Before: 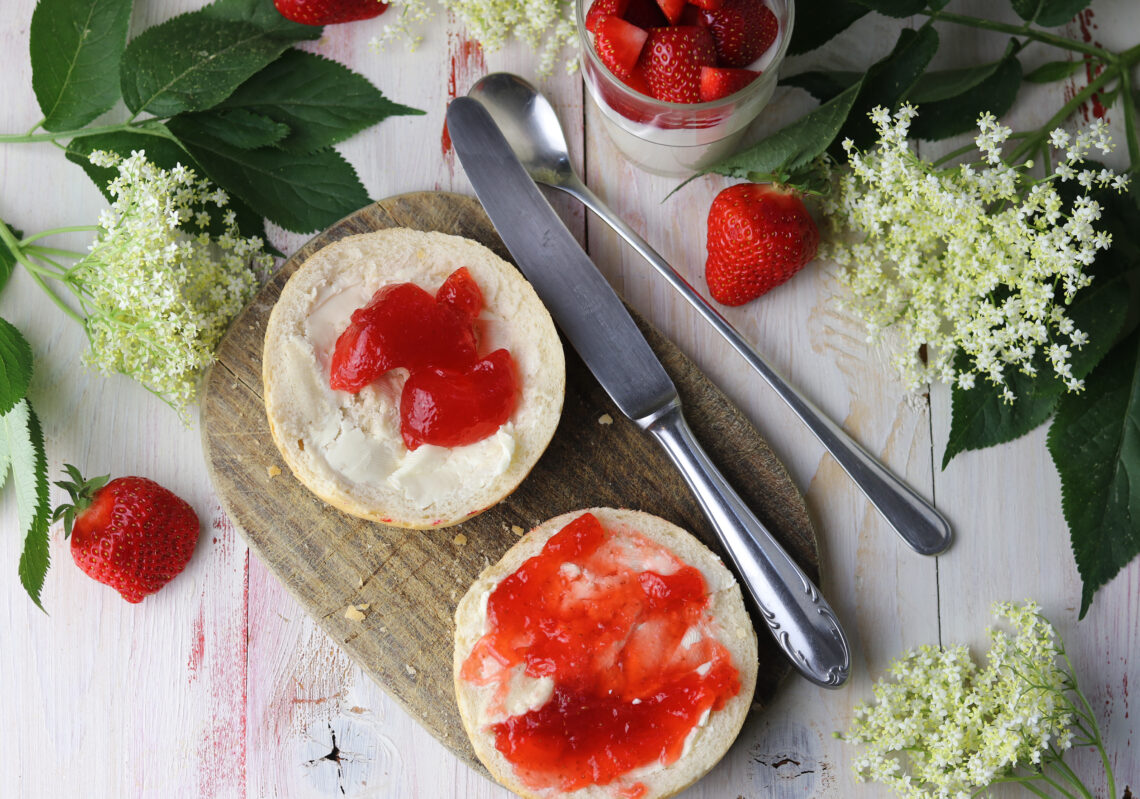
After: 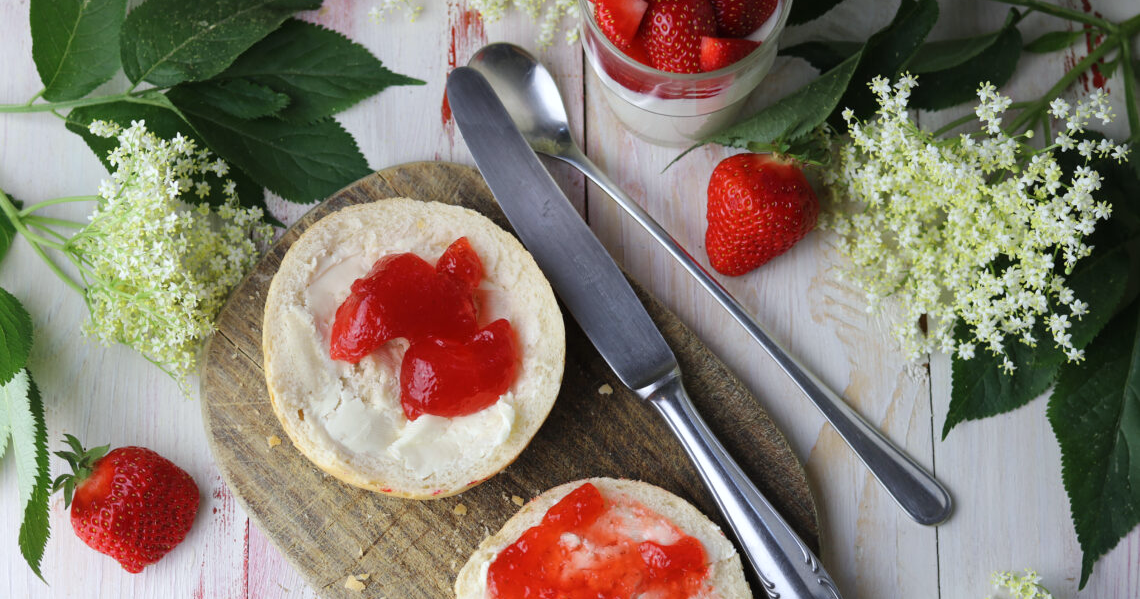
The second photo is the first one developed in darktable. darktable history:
white balance: red 0.982, blue 1.018
crop: top 3.857%, bottom 21.132%
